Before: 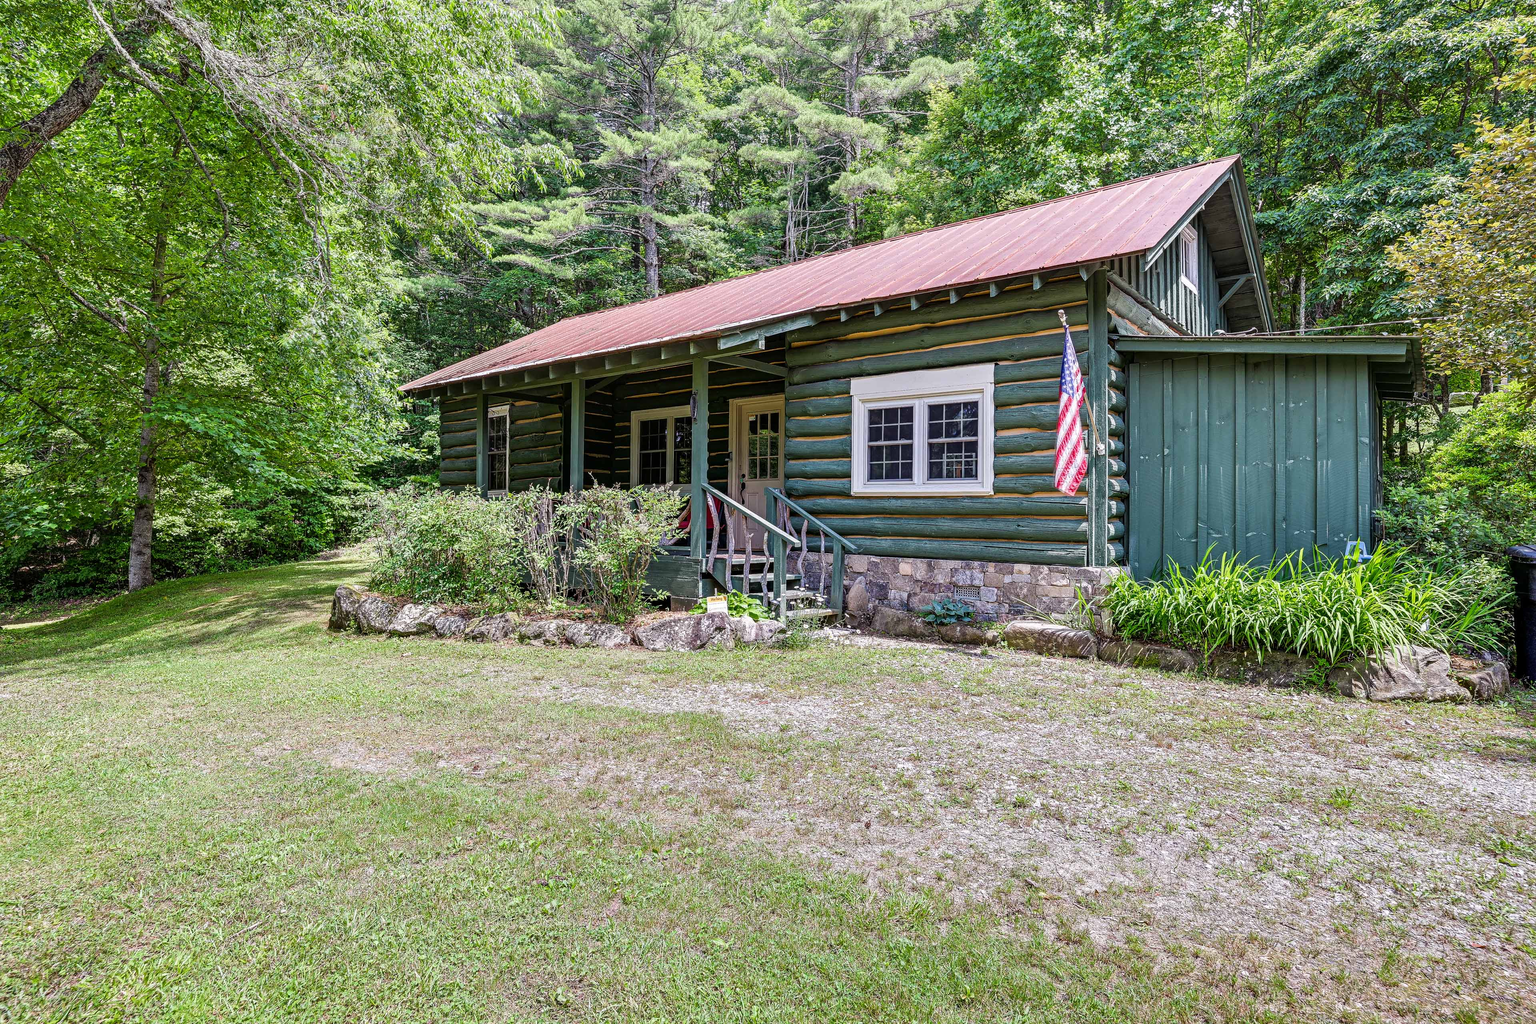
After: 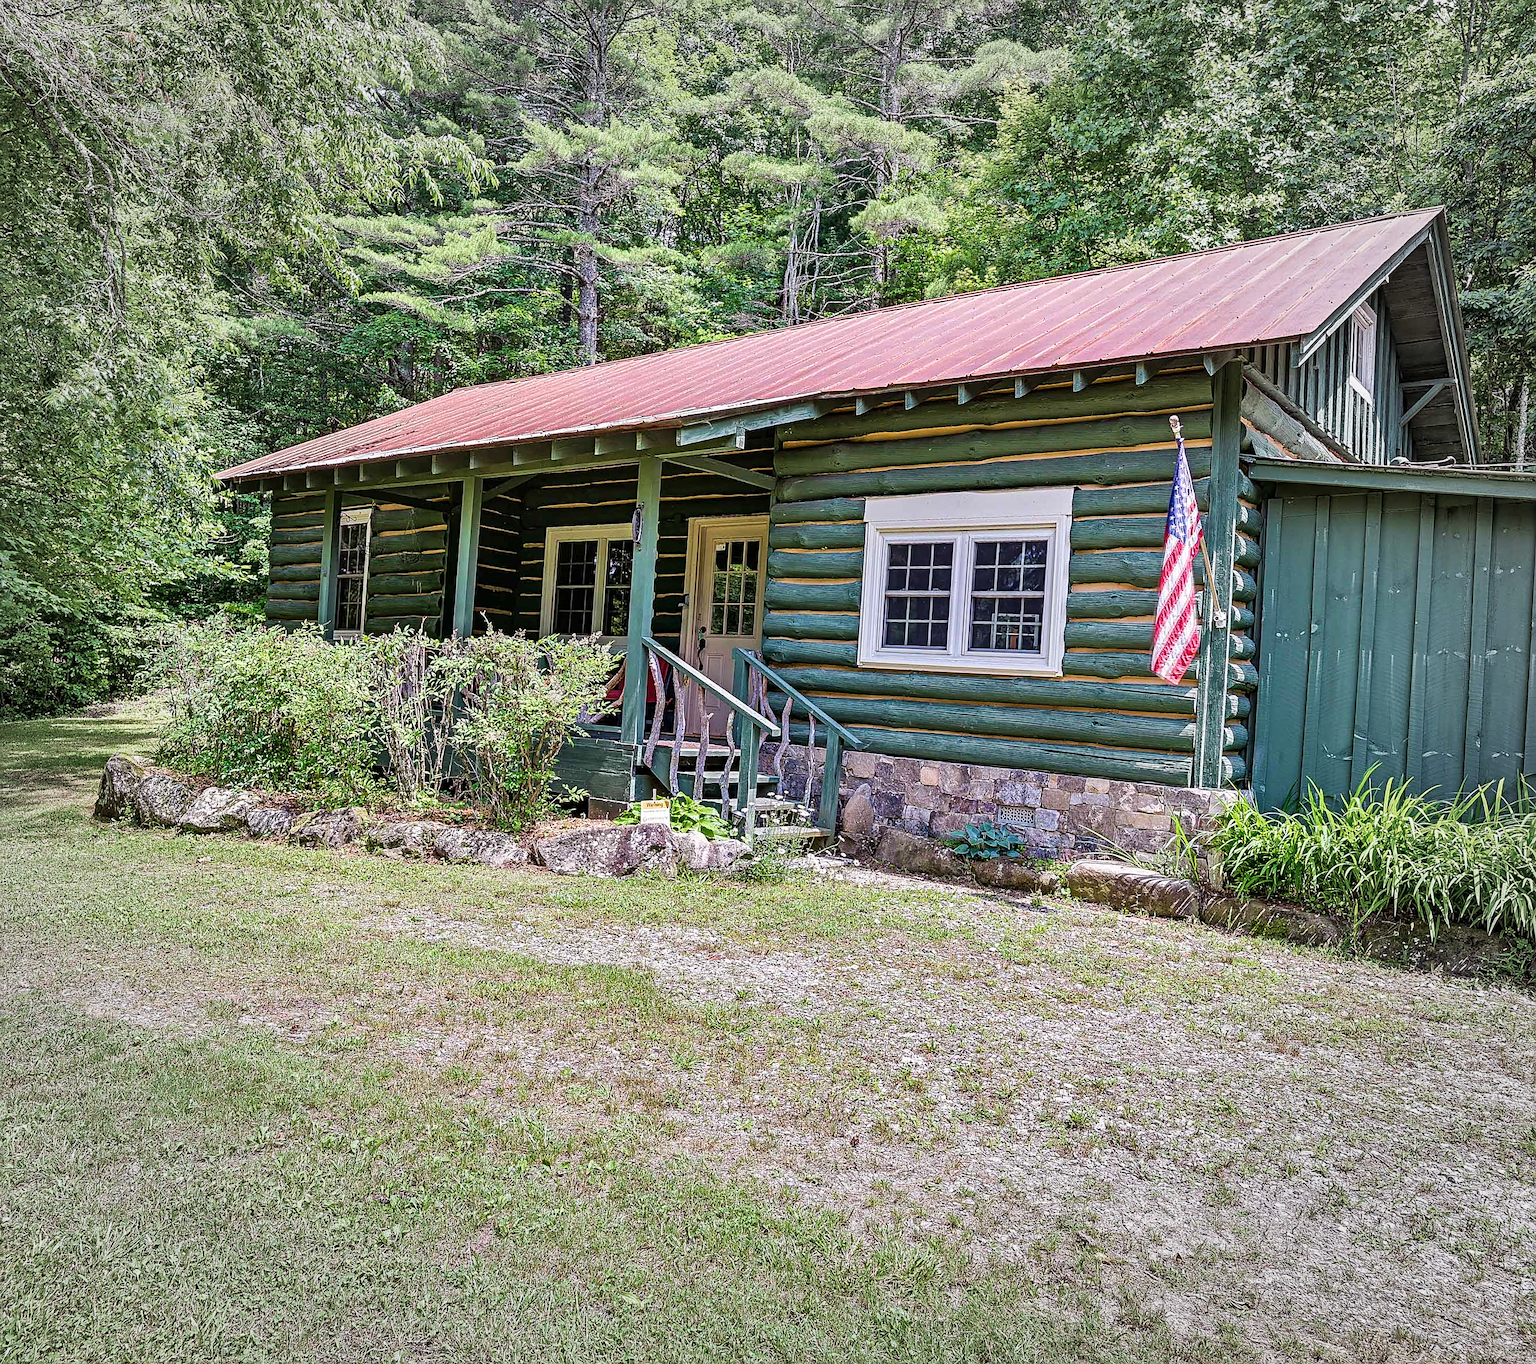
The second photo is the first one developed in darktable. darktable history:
sharpen: on, module defaults
vignetting: fall-off start 66.3%, fall-off radius 39.68%, brightness -0.174, automatic ratio true, width/height ratio 0.664, unbound false
velvia: on, module defaults
crop and rotate: angle -3.17°, left 14.116%, top 0.021%, right 10.896%, bottom 0.09%
shadows and highlights: shadows 59.46, soften with gaussian
